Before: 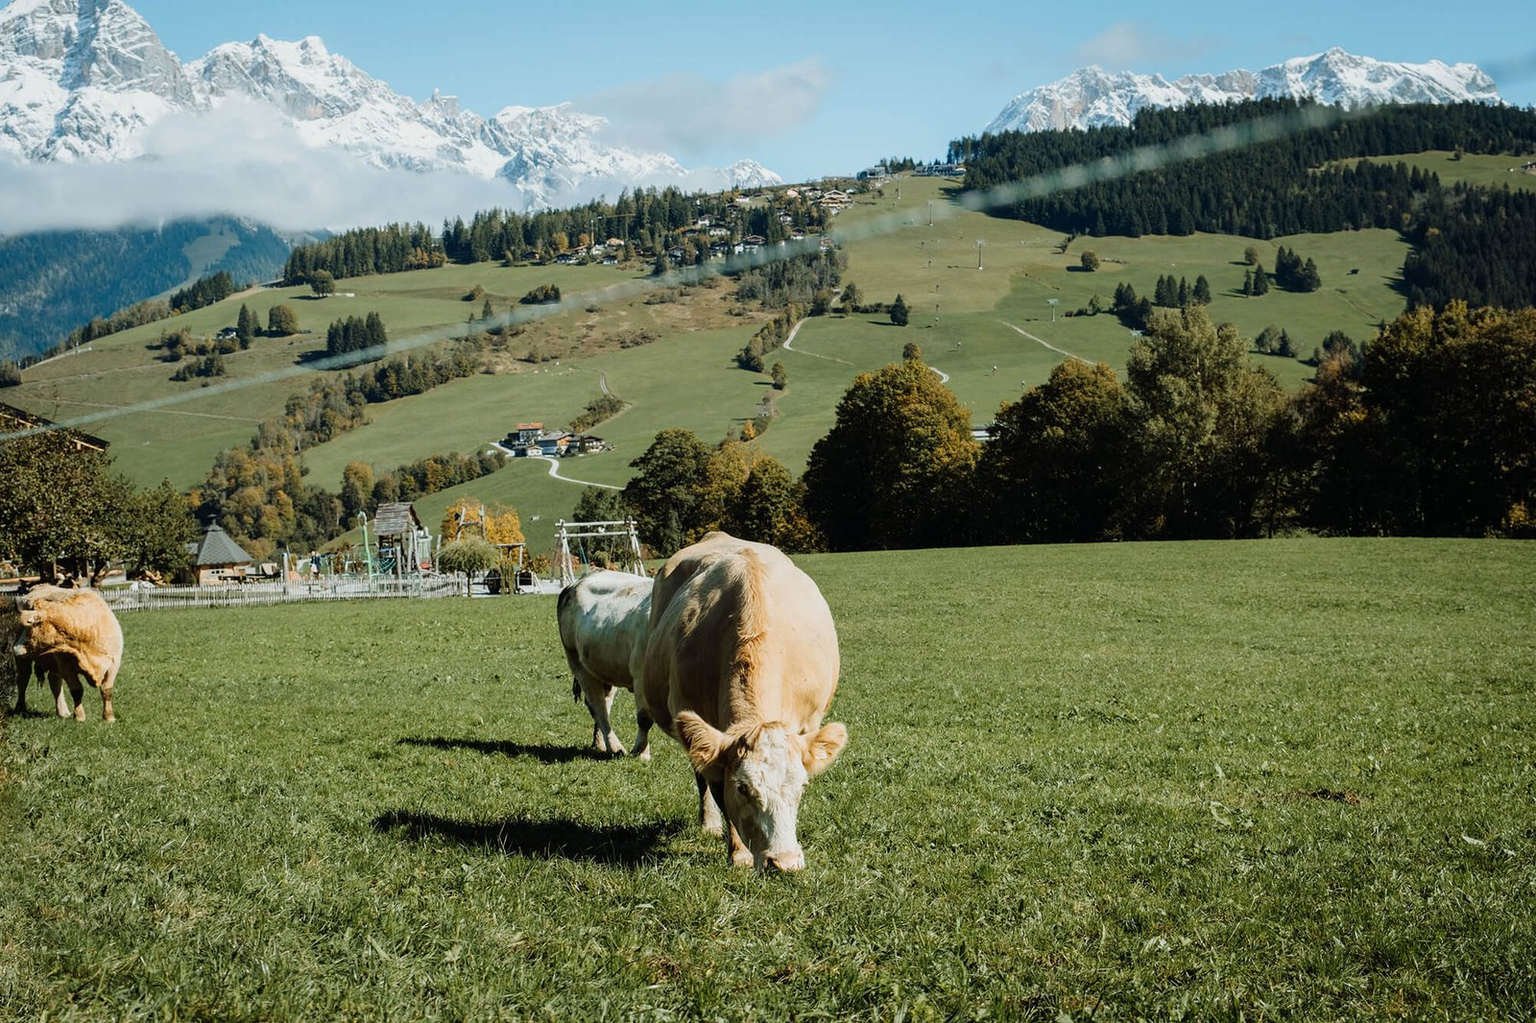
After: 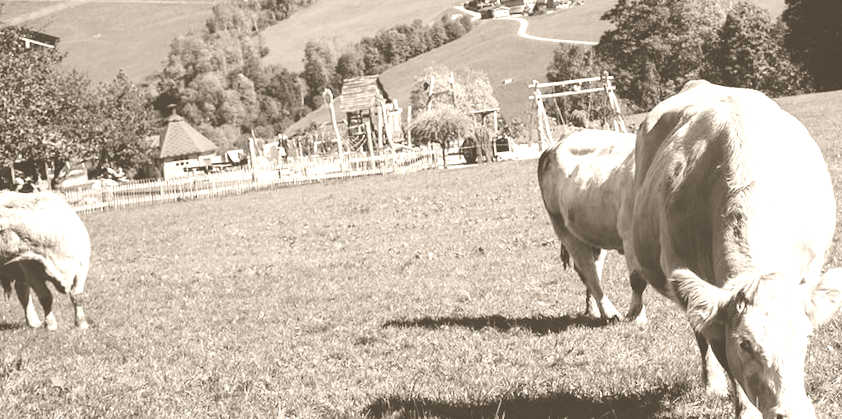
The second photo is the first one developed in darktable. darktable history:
rotate and perspective: rotation -4.57°, crop left 0.054, crop right 0.944, crop top 0.087, crop bottom 0.914
crop: top 44.483%, right 43.593%, bottom 12.892%
tone equalizer: on, module defaults
colorize: hue 34.49°, saturation 35.33%, source mix 100%, version 1
